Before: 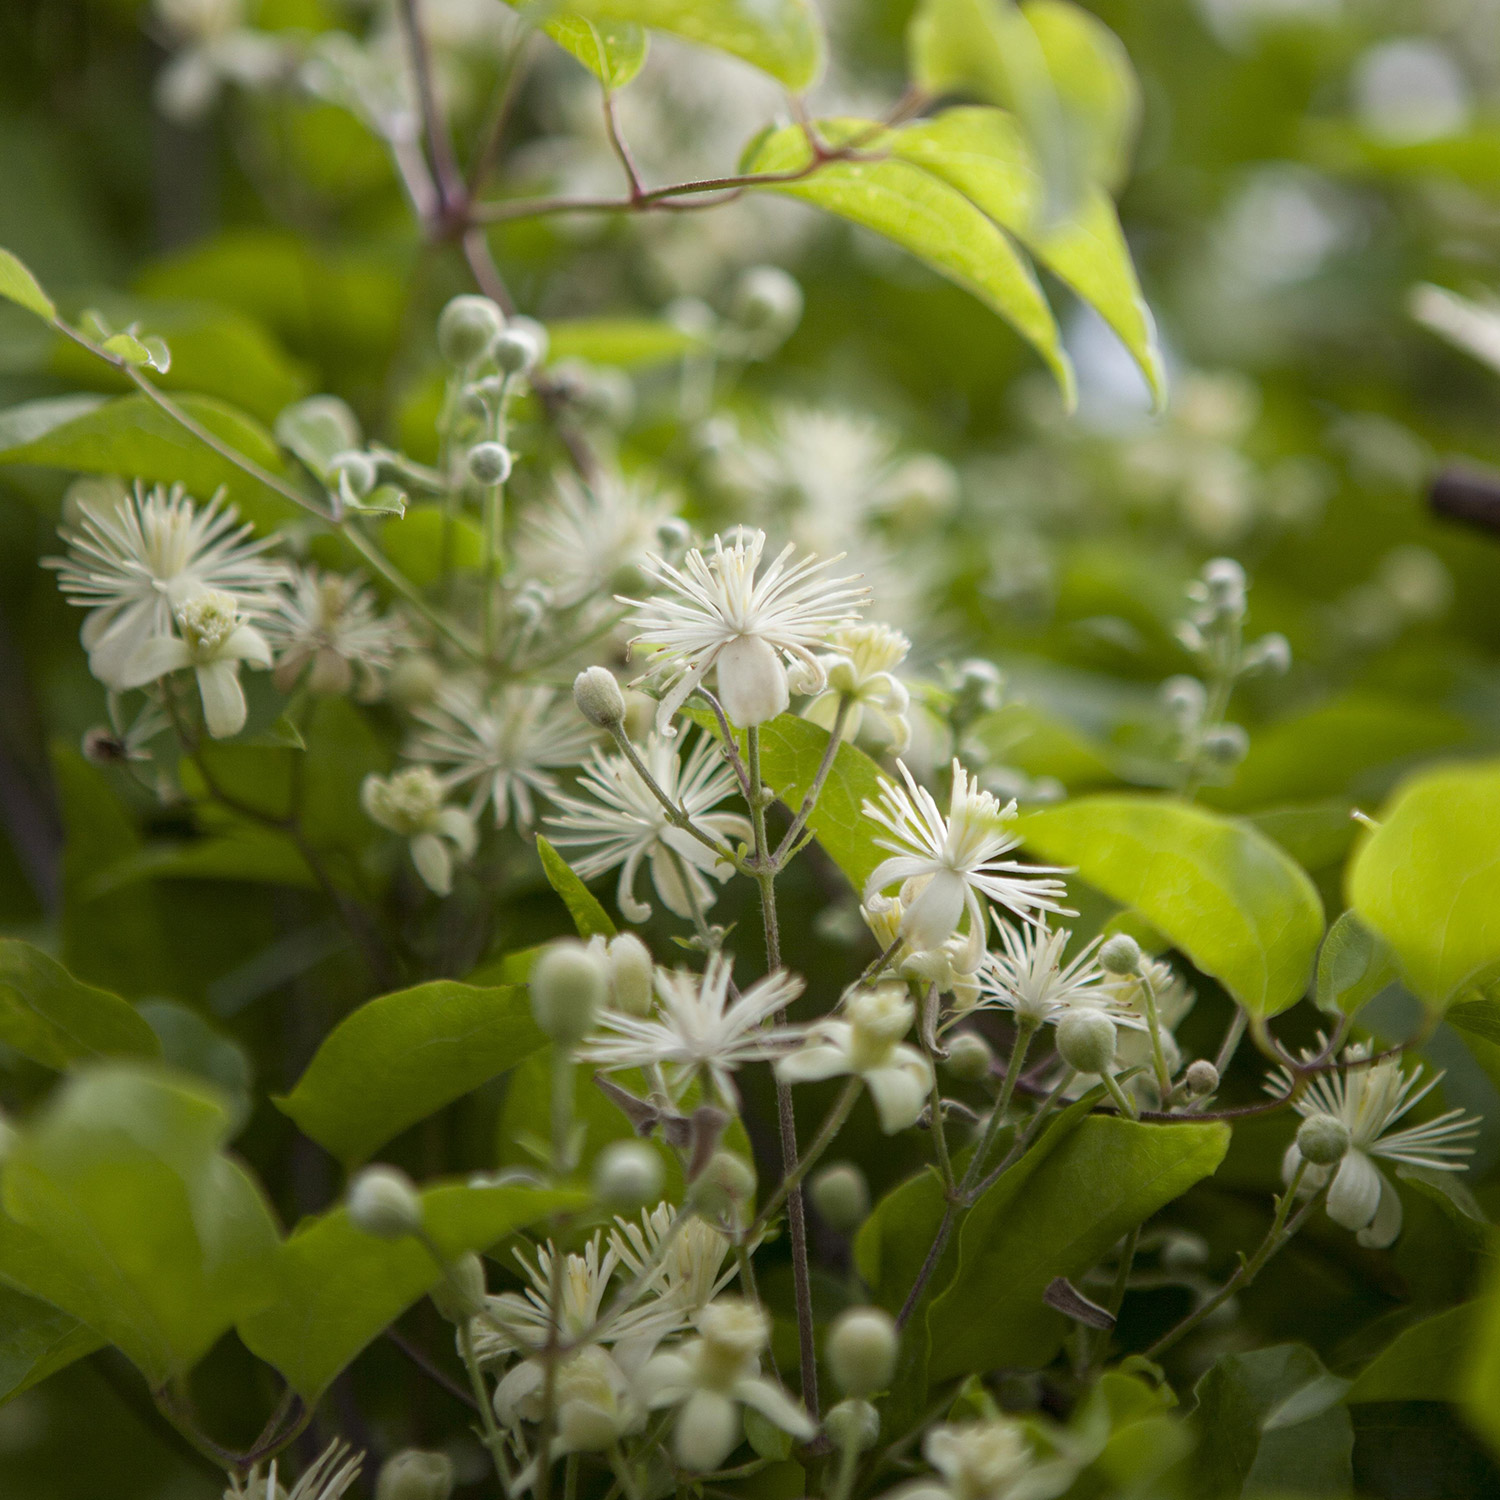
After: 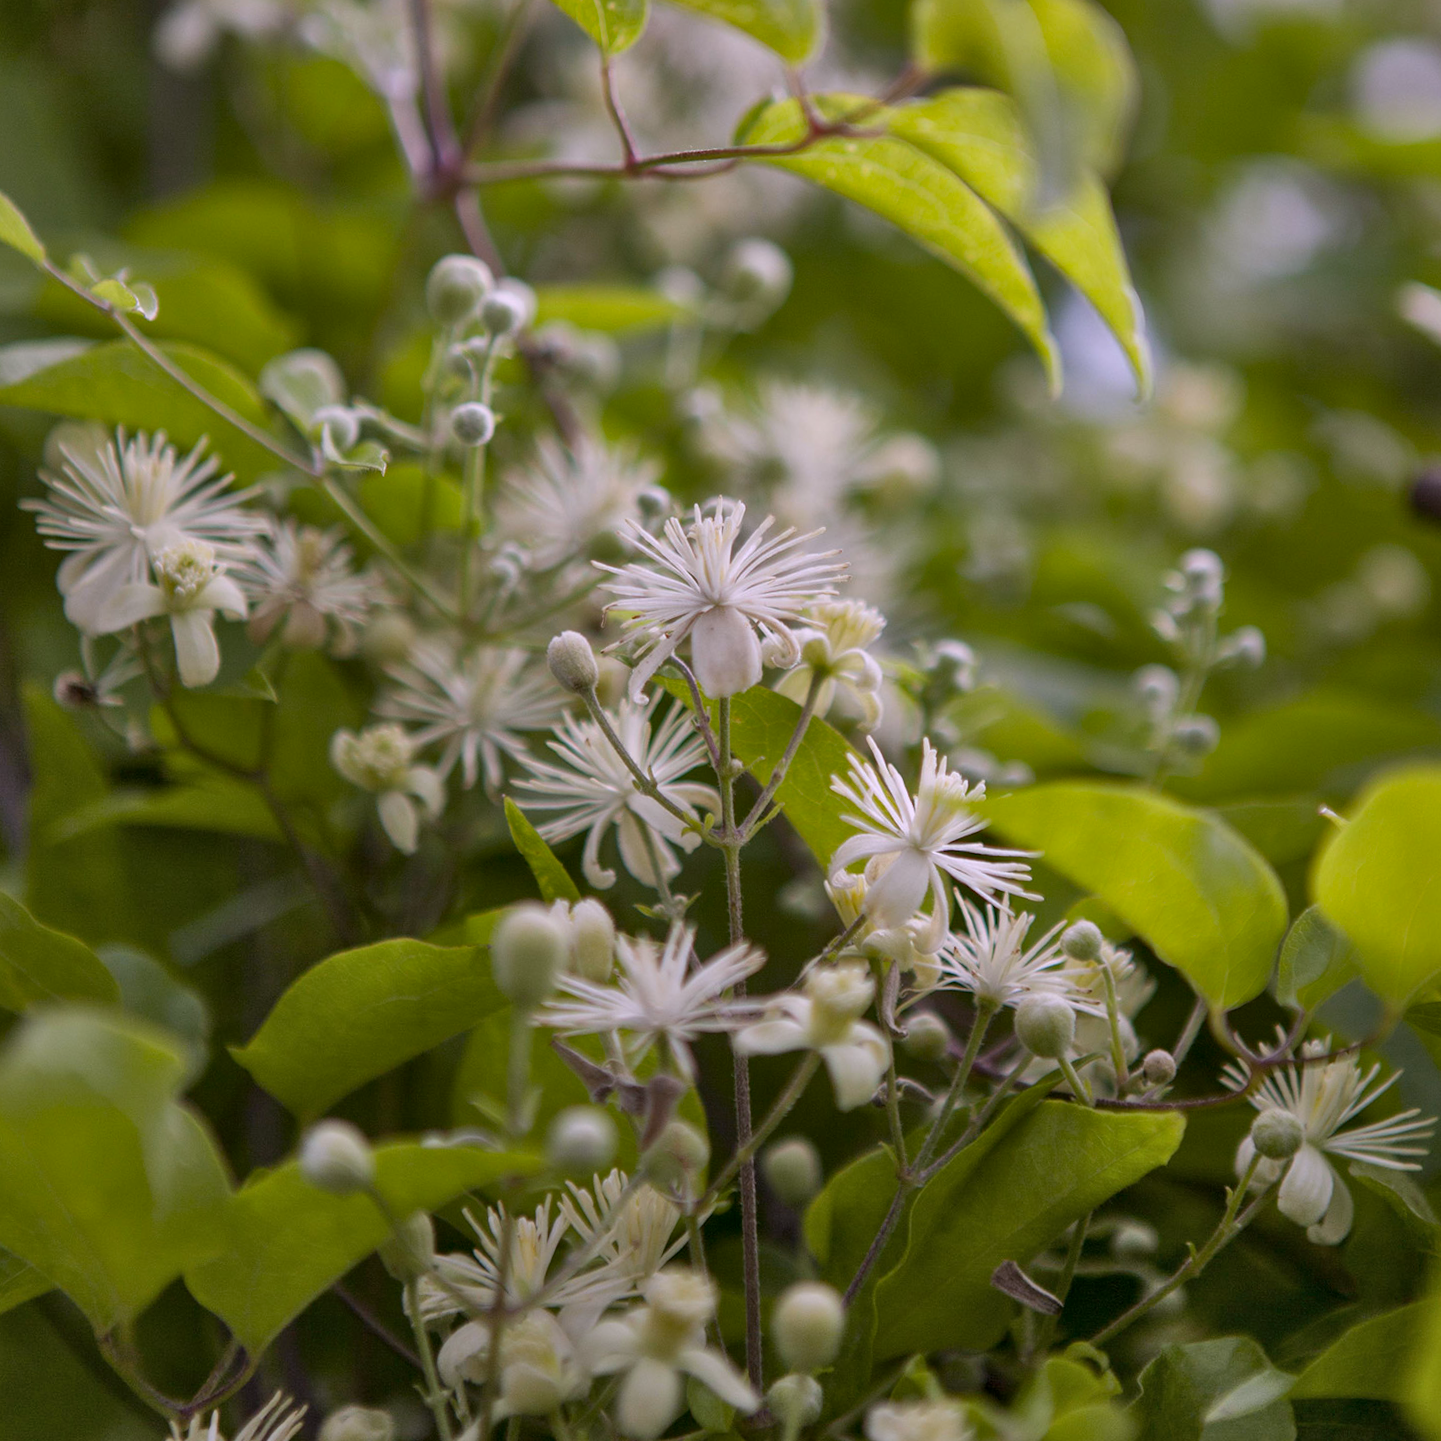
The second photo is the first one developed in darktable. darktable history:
shadows and highlights: shadows 80.73, white point adjustment -9.07, highlights -61.46, soften with gaussian
crop and rotate: angle -2.38°
exposure: black level correction 0.001, compensate highlight preservation false
white balance: red 1.066, blue 1.119
